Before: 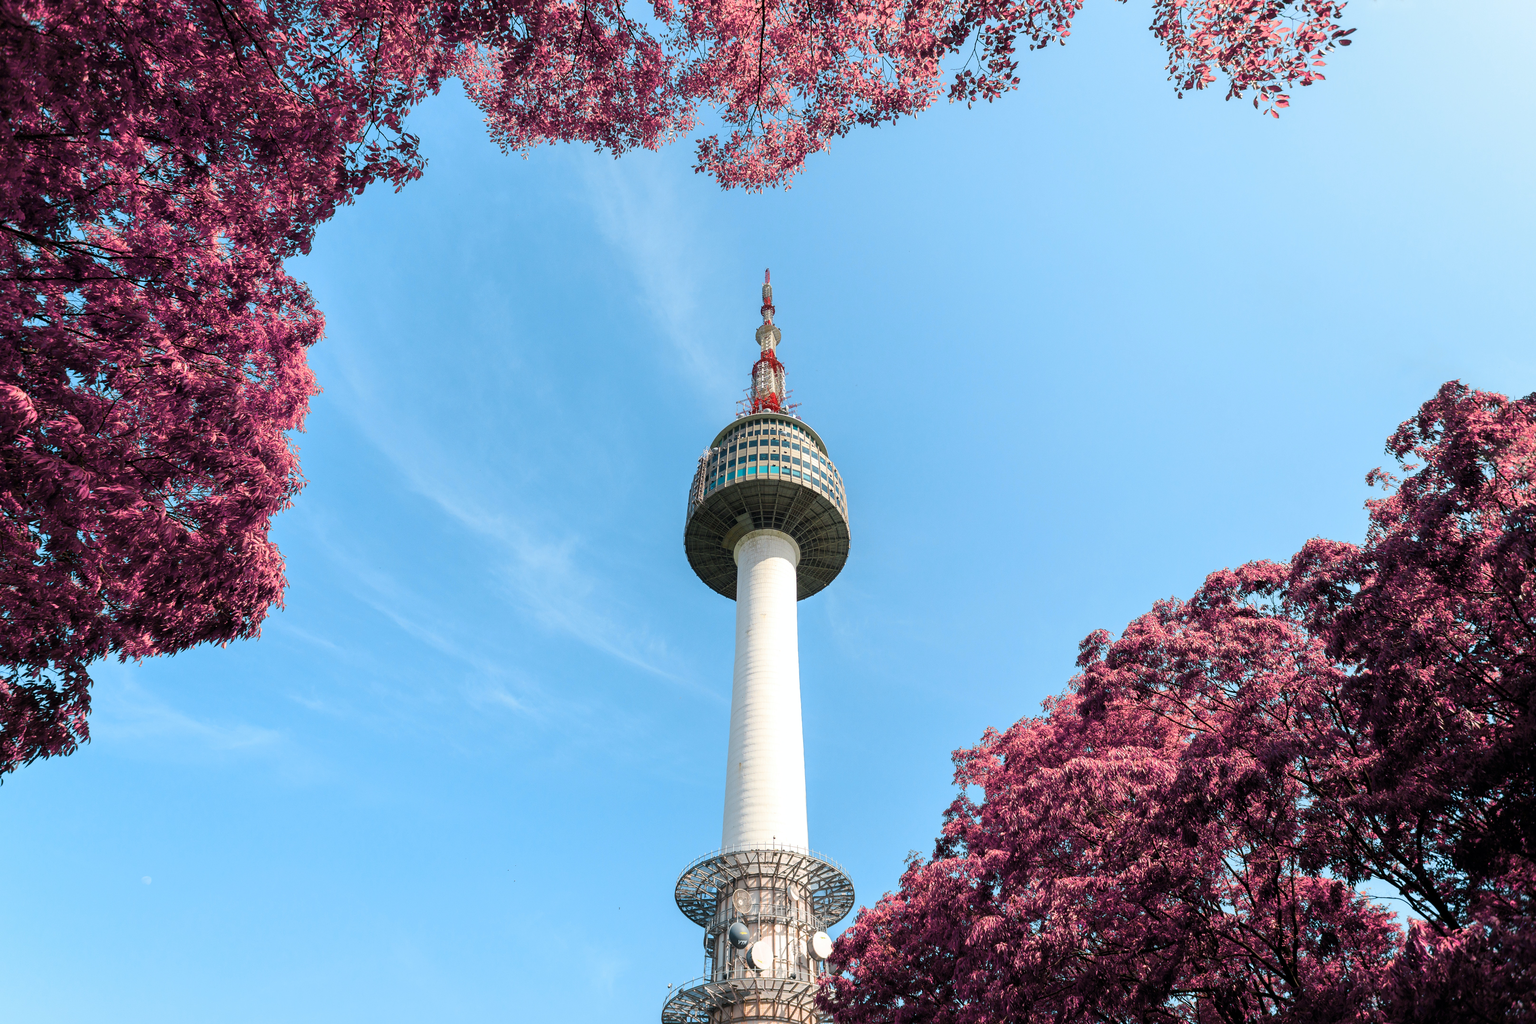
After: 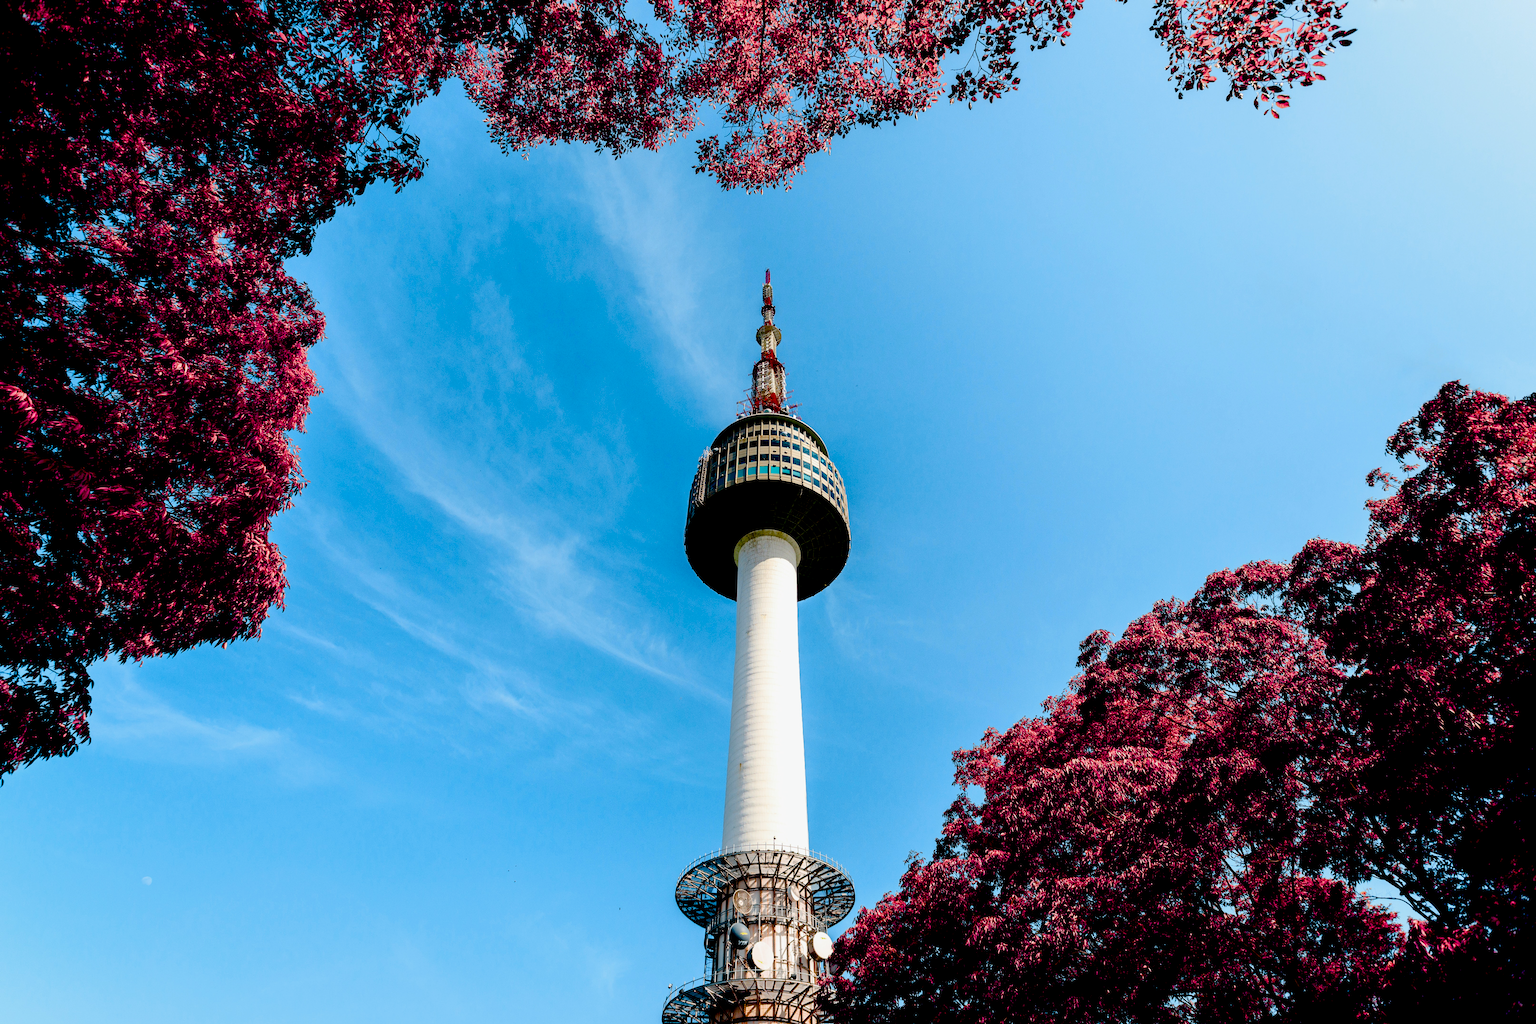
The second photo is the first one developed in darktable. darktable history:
color balance rgb: perceptual saturation grading › global saturation 44.014%, perceptual saturation grading › highlights -50.436%, perceptual saturation grading › shadows 30.029%, perceptual brilliance grading › global brilliance 2.829%, perceptual brilliance grading › highlights -2.733%, perceptual brilliance grading › shadows 3.644%, global vibrance 1.127%, saturation formula JzAzBz (2021)
exposure: black level correction 0.099, exposure -0.095 EV, compensate highlight preservation false
